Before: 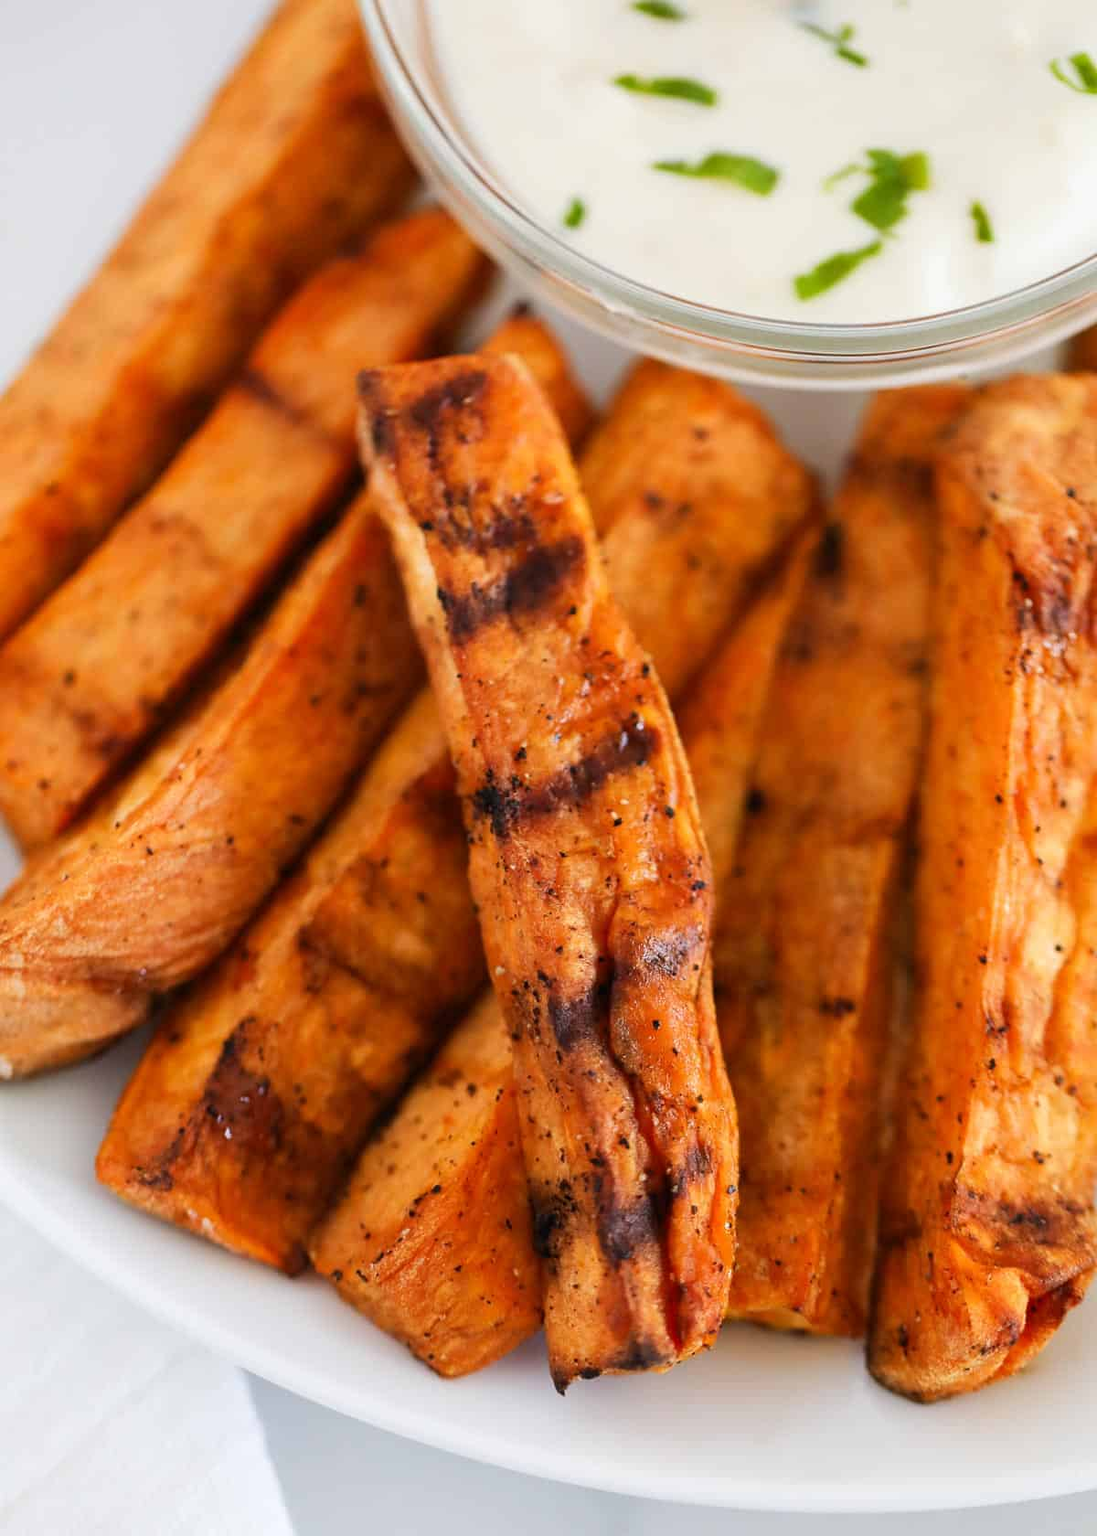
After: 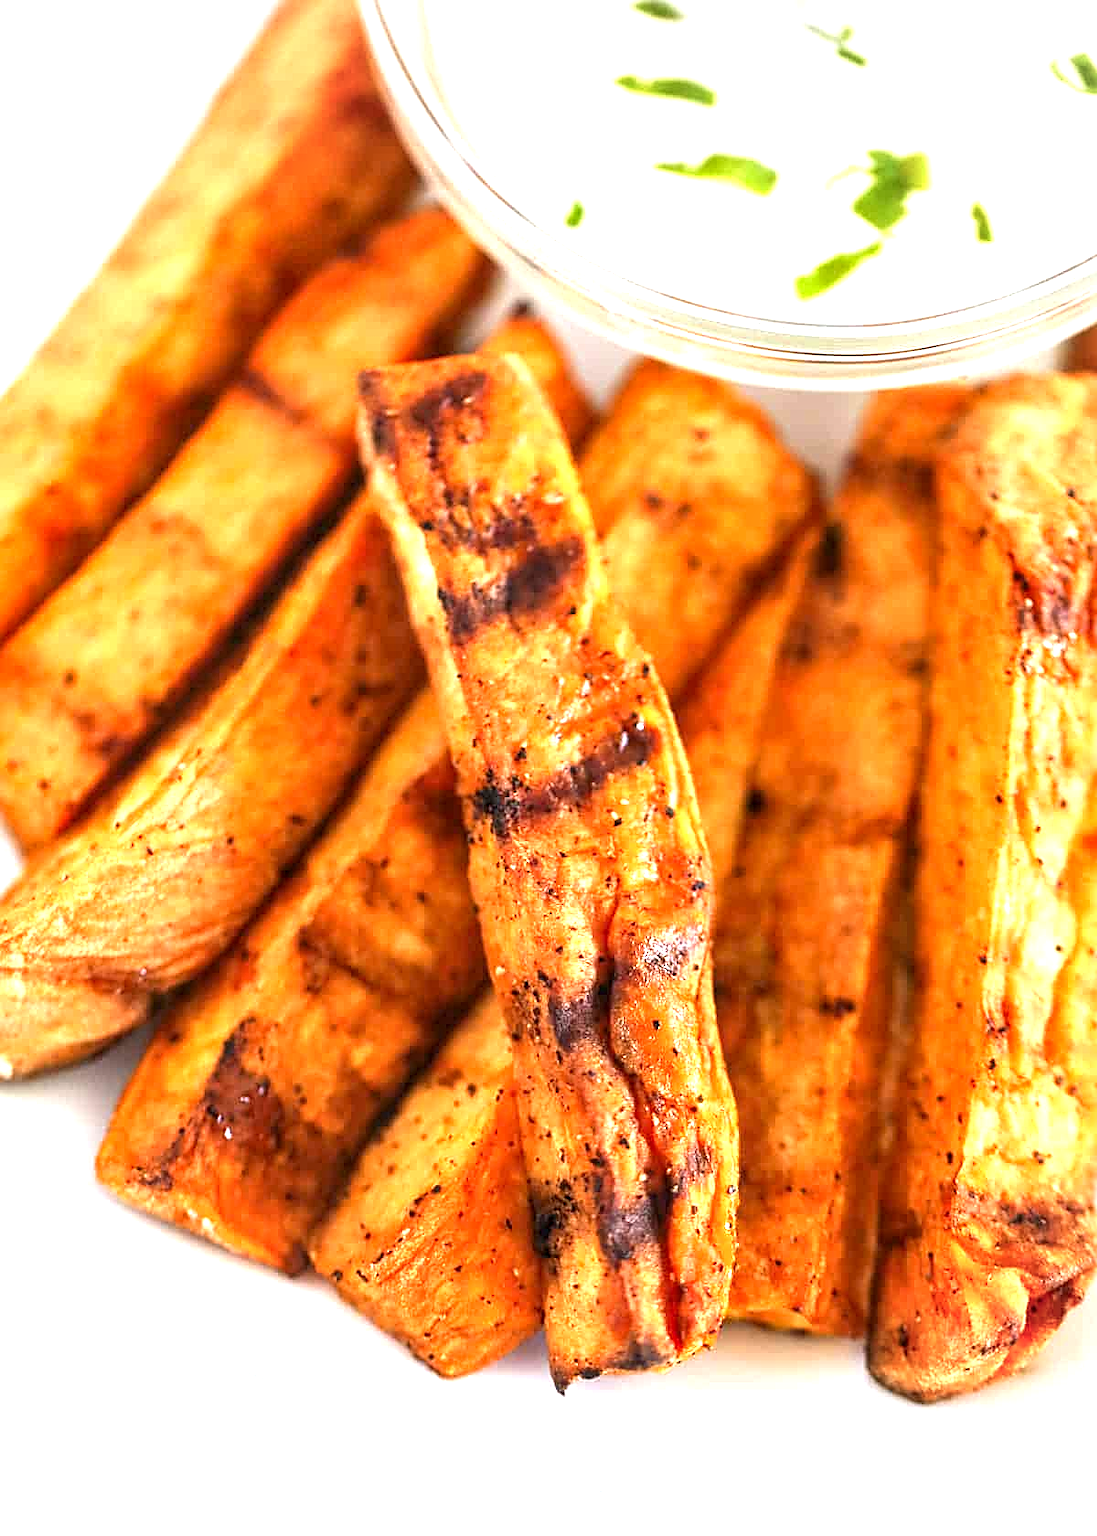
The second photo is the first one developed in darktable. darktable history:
exposure: exposure 1.268 EV, compensate highlight preservation false
local contrast: detail 130%
vignetting: fall-off radius 82.25%
sharpen: on, module defaults
